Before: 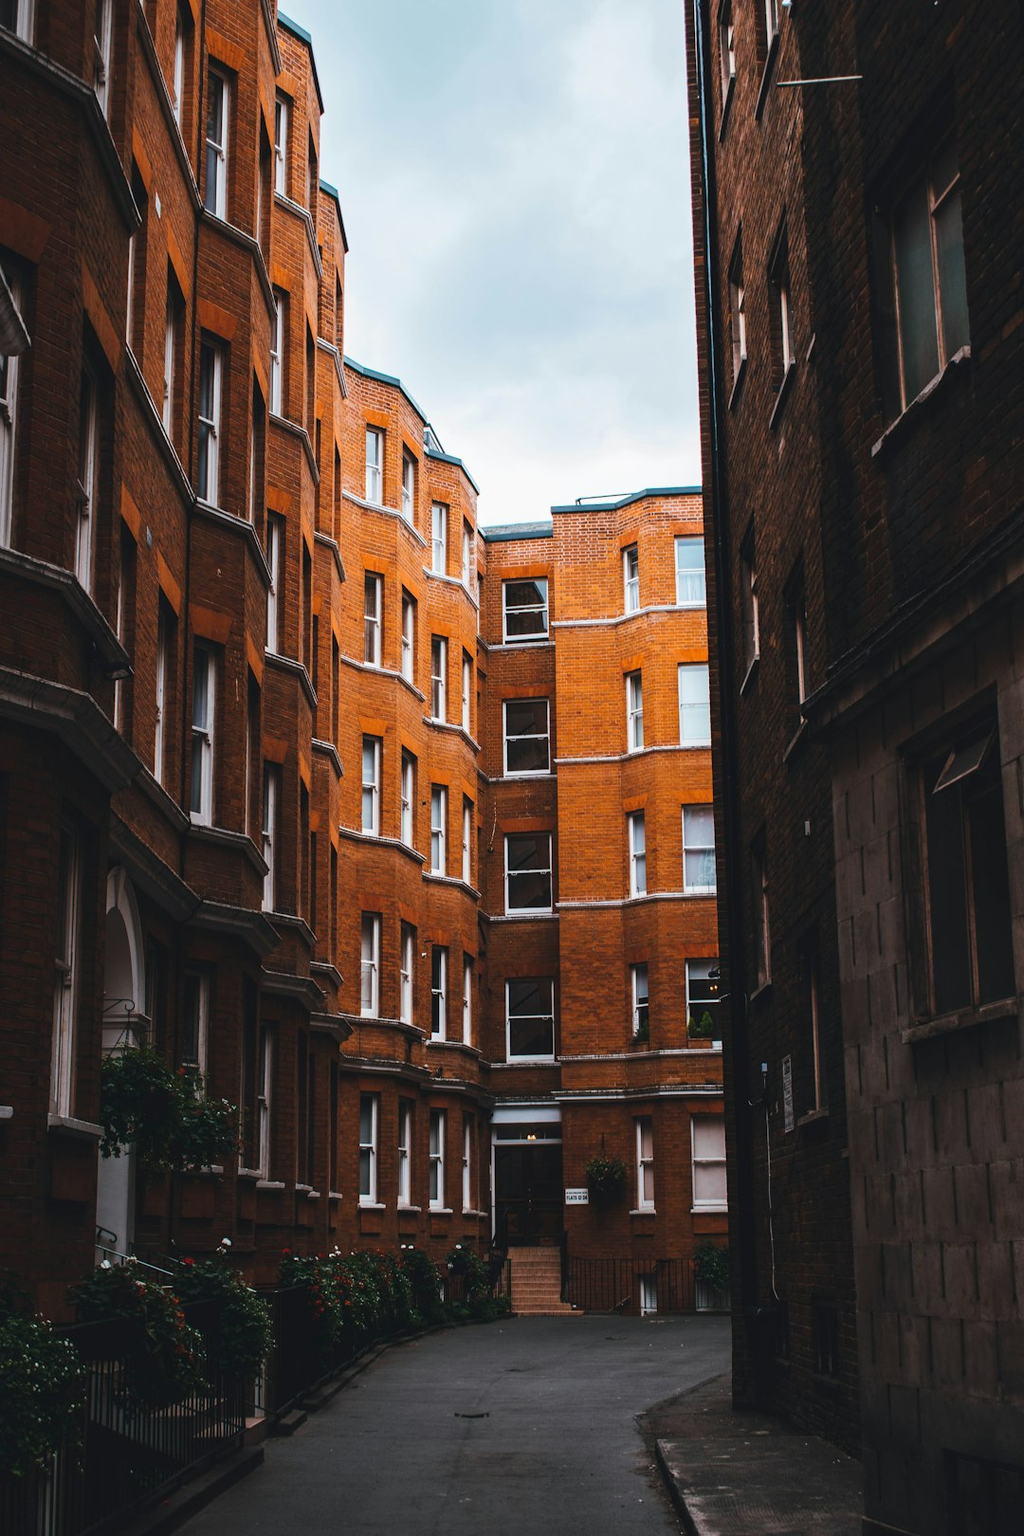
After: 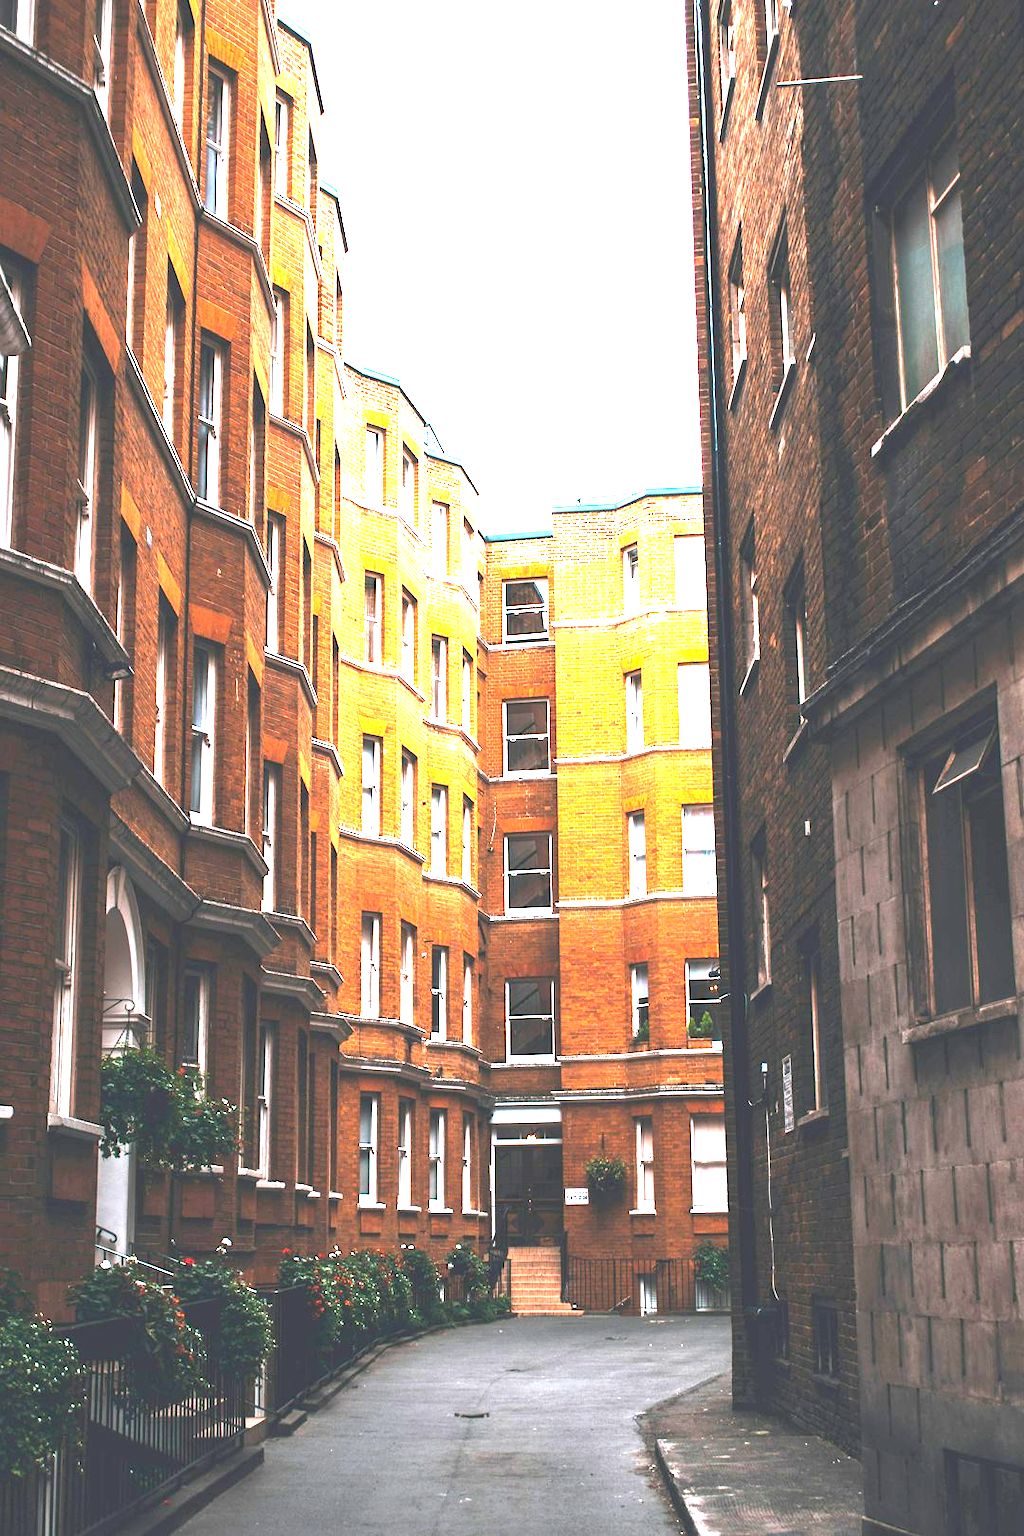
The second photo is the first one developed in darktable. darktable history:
exposure: exposure 3.013 EV, compensate highlight preservation false
